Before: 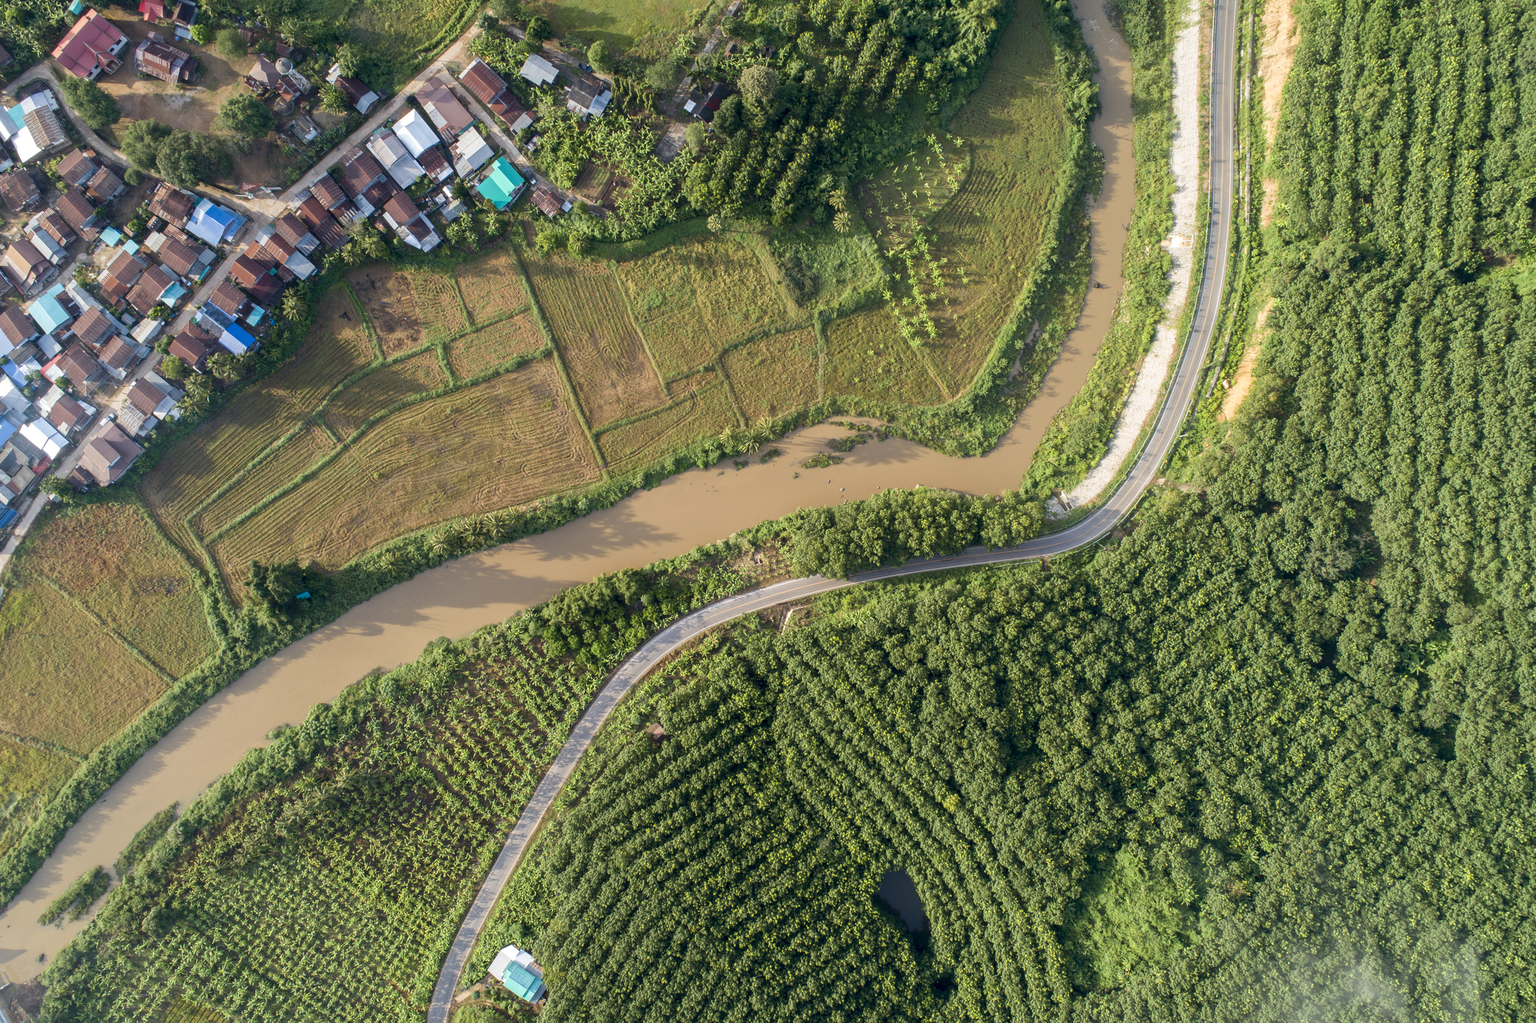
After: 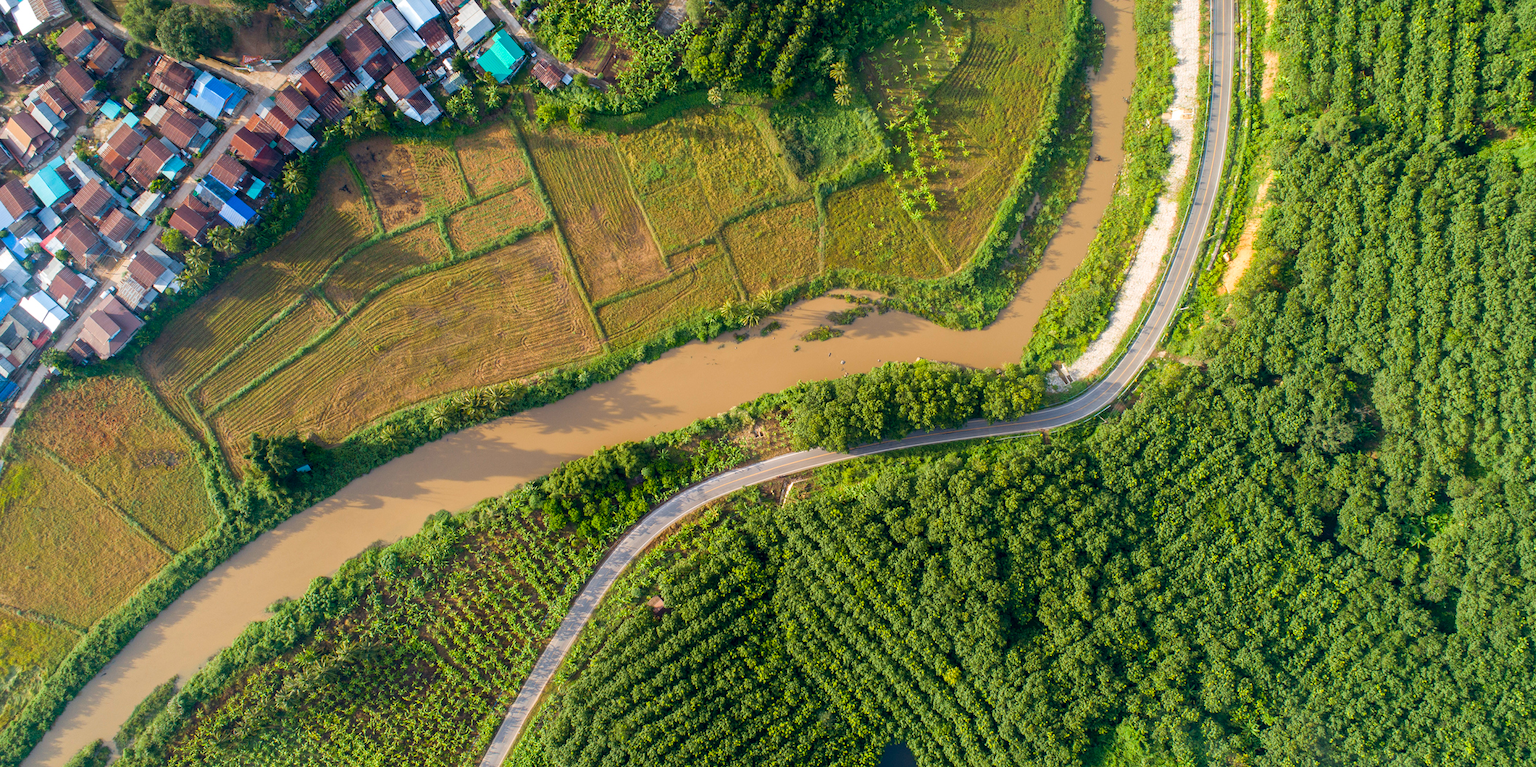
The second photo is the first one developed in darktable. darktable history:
color balance rgb: perceptual saturation grading › global saturation 20%, global vibrance 20%
crop and rotate: top 12.5%, bottom 12.5%
